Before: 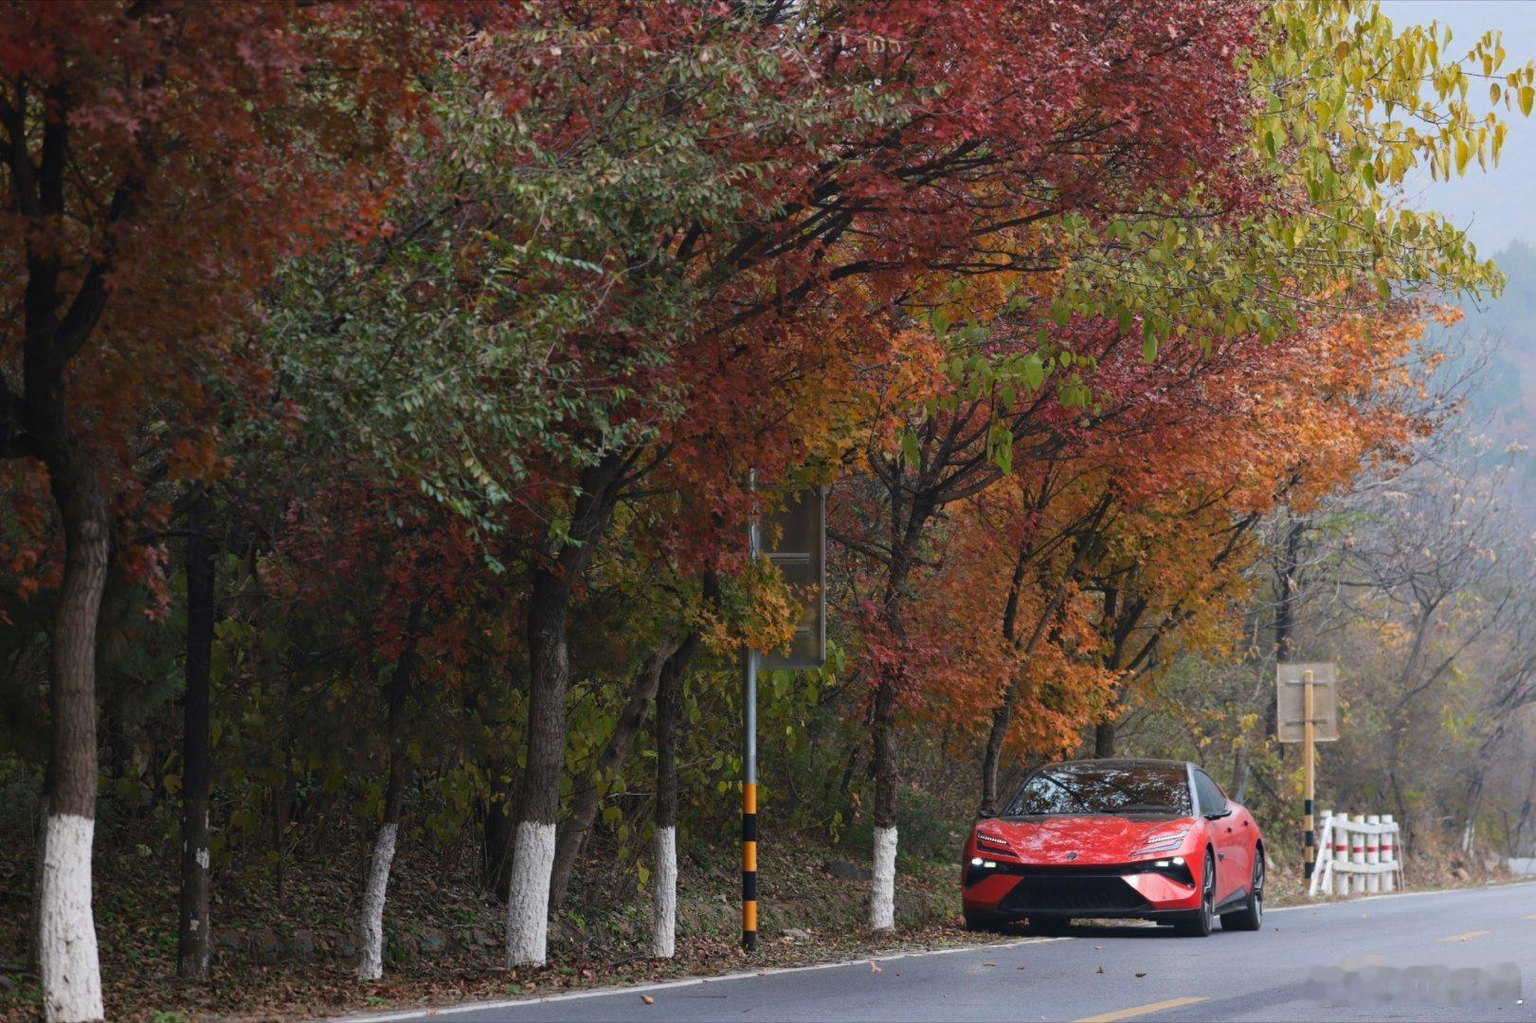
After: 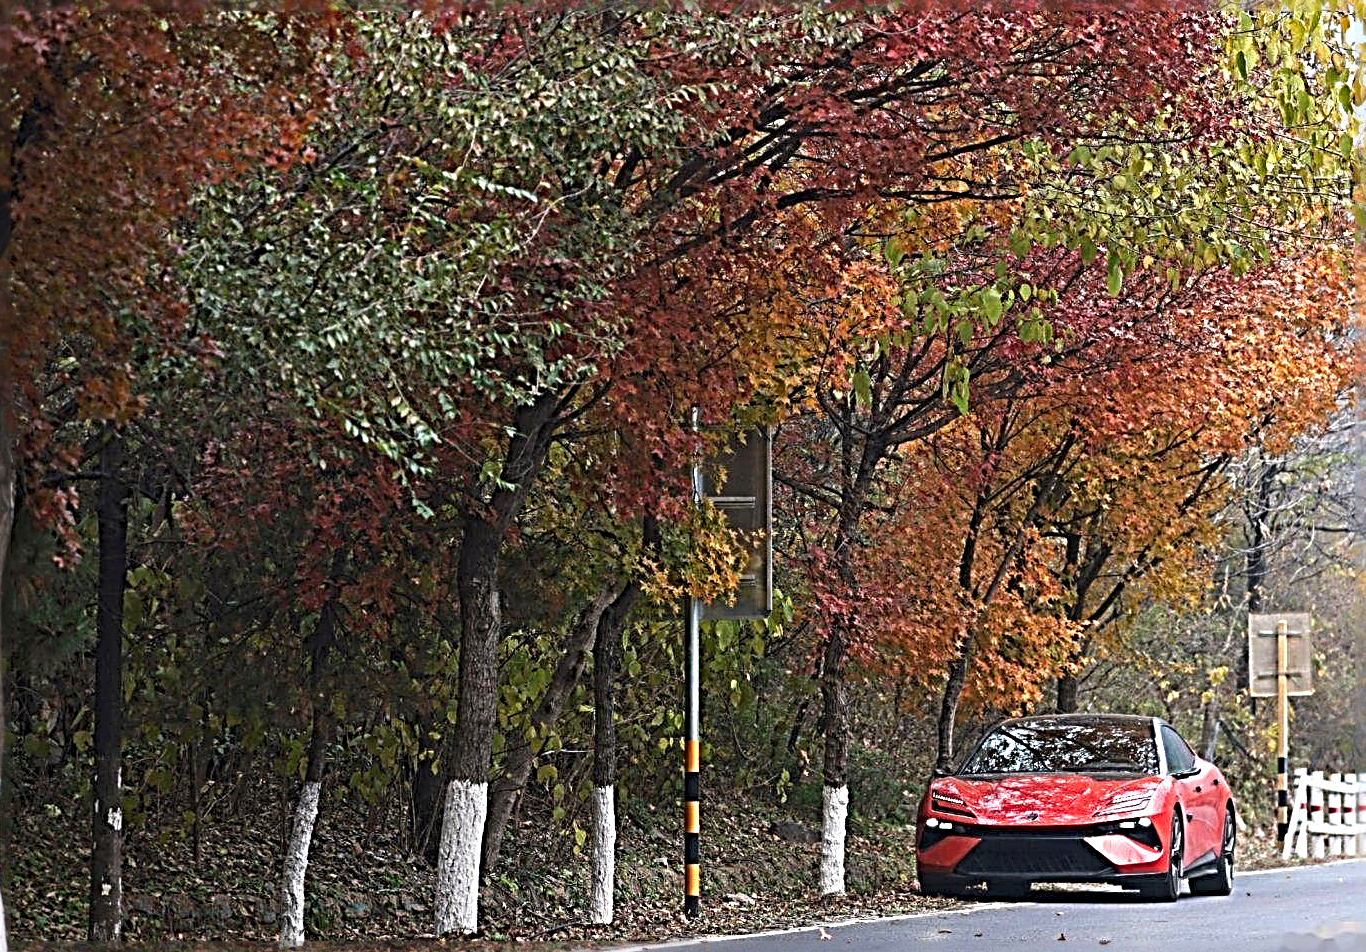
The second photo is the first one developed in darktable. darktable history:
sharpen: radius 4.009, amount 1.992
crop: left 6.141%, top 8.126%, right 9.536%, bottom 3.697%
exposure: exposure 0.562 EV, compensate exposure bias true, compensate highlight preservation false
